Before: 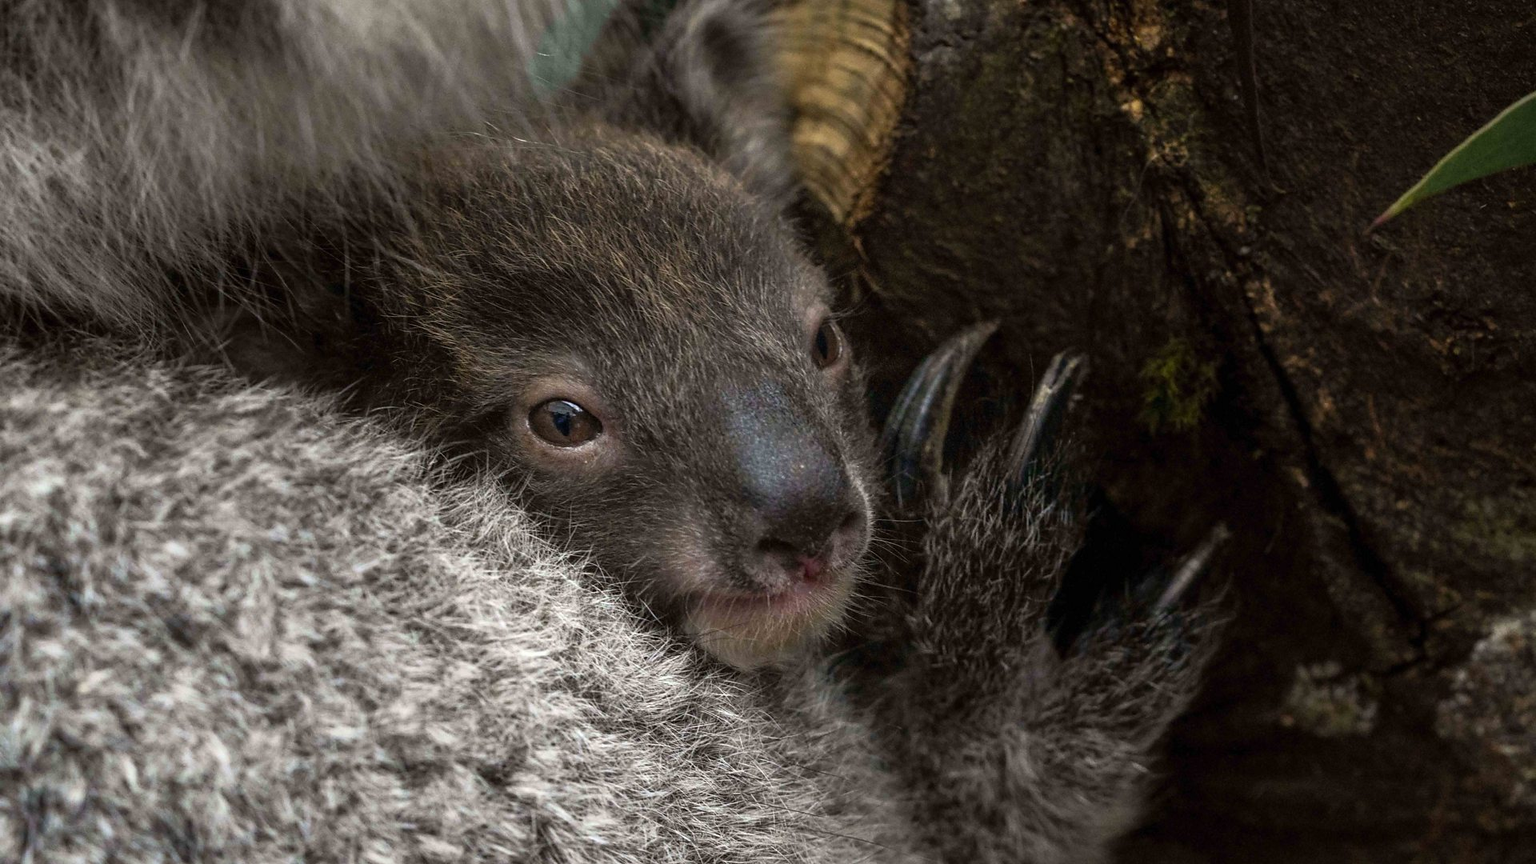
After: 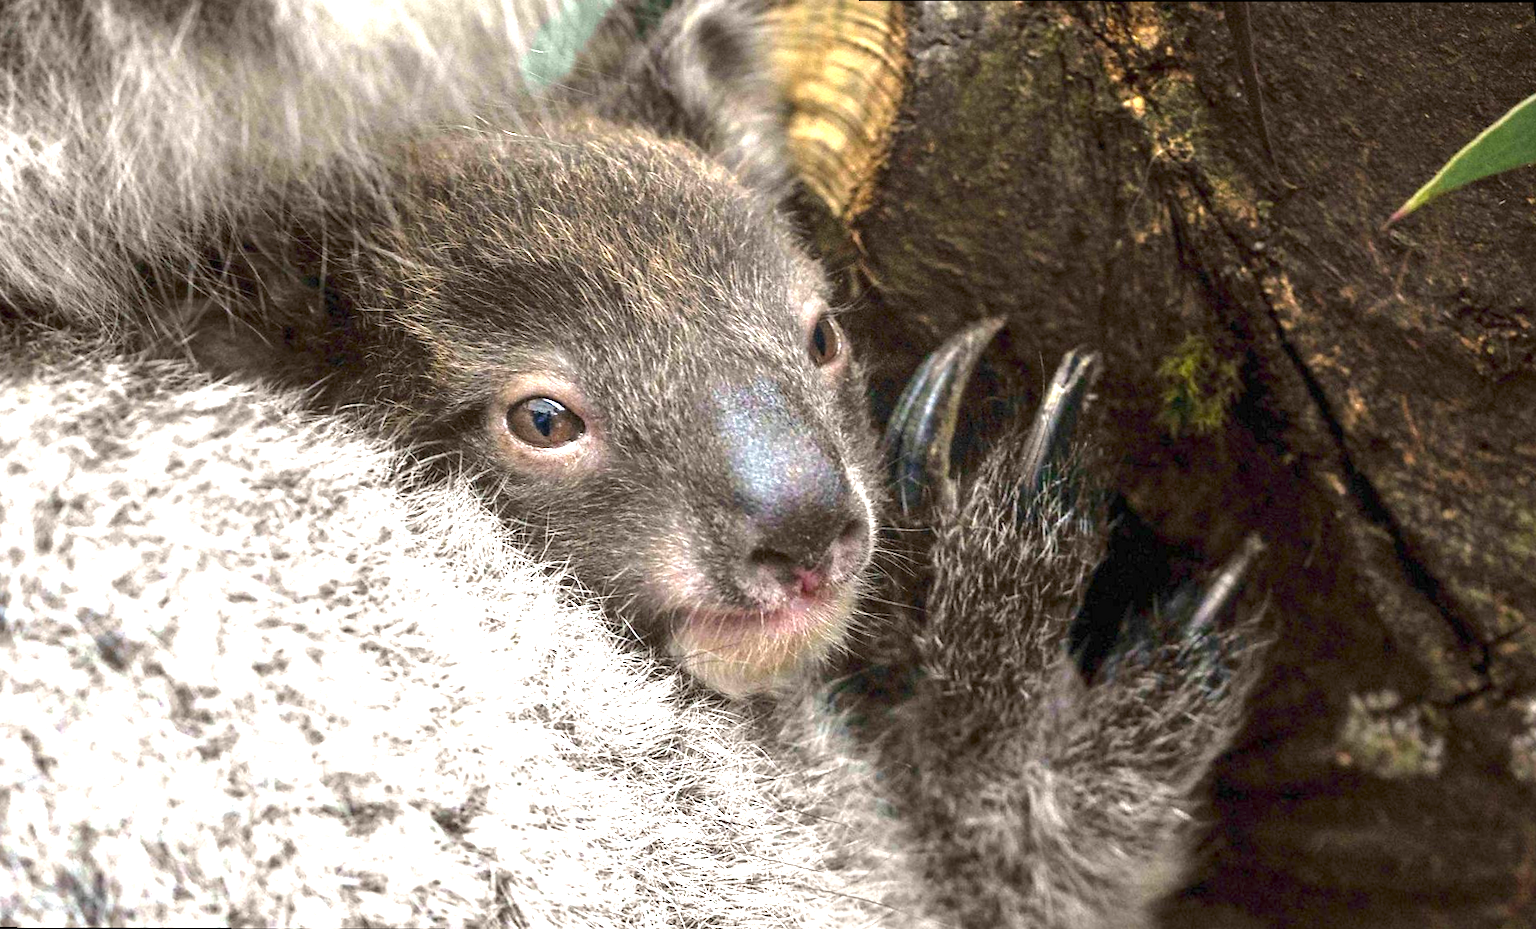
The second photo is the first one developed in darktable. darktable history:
rotate and perspective: rotation 0.215°, lens shift (vertical) -0.139, crop left 0.069, crop right 0.939, crop top 0.002, crop bottom 0.996
exposure: exposure 2.25 EV, compensate highlight preservation false
